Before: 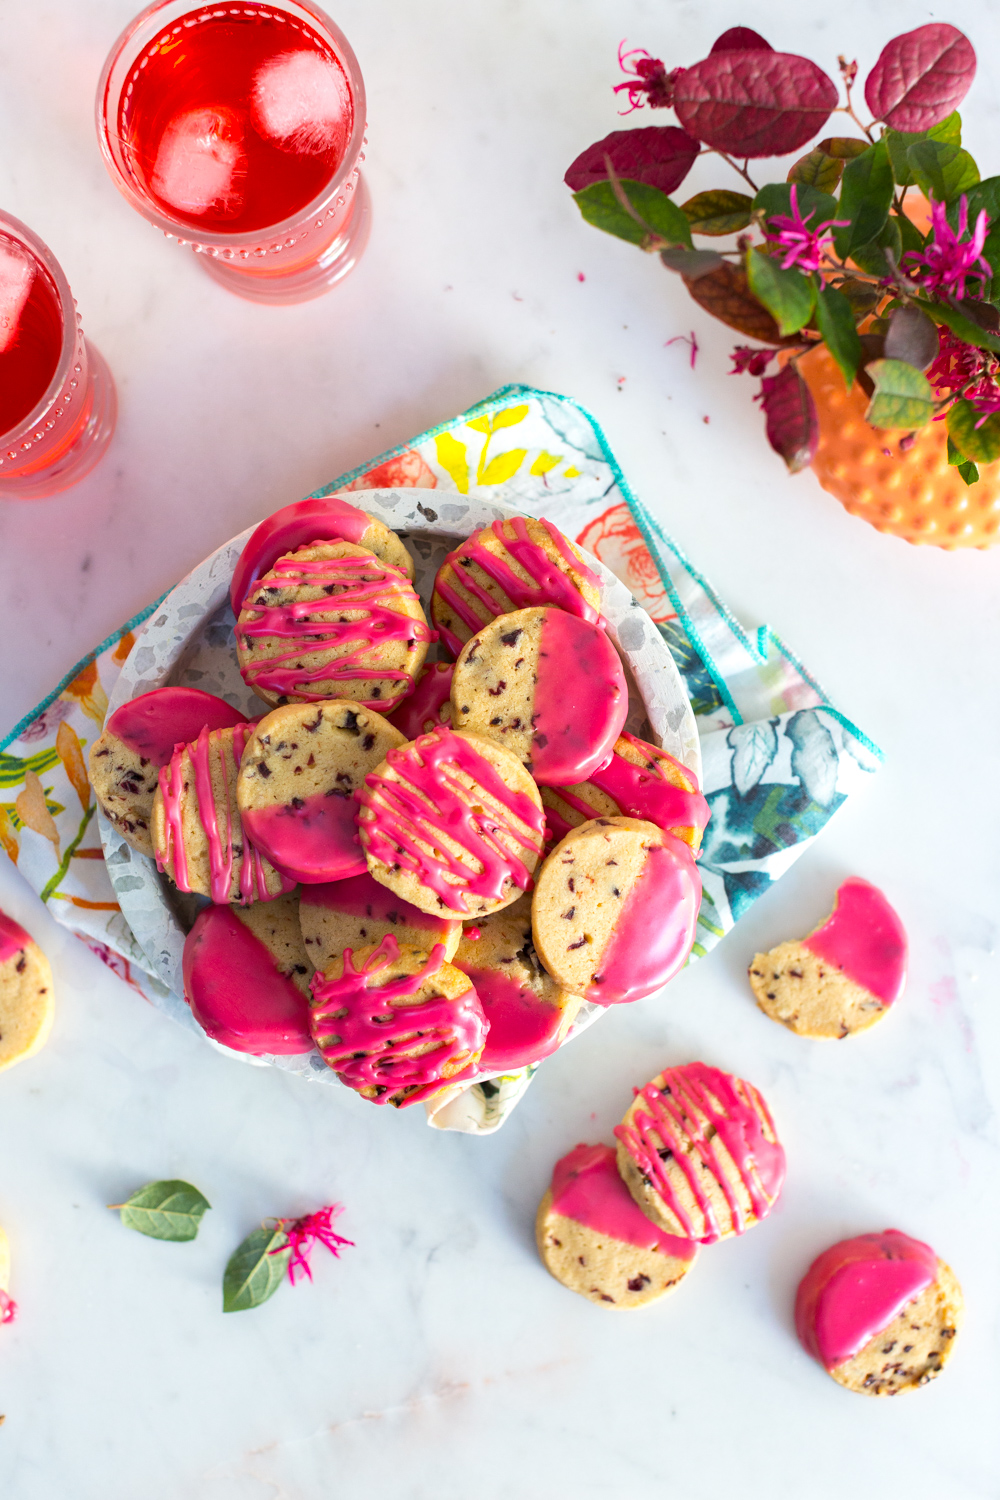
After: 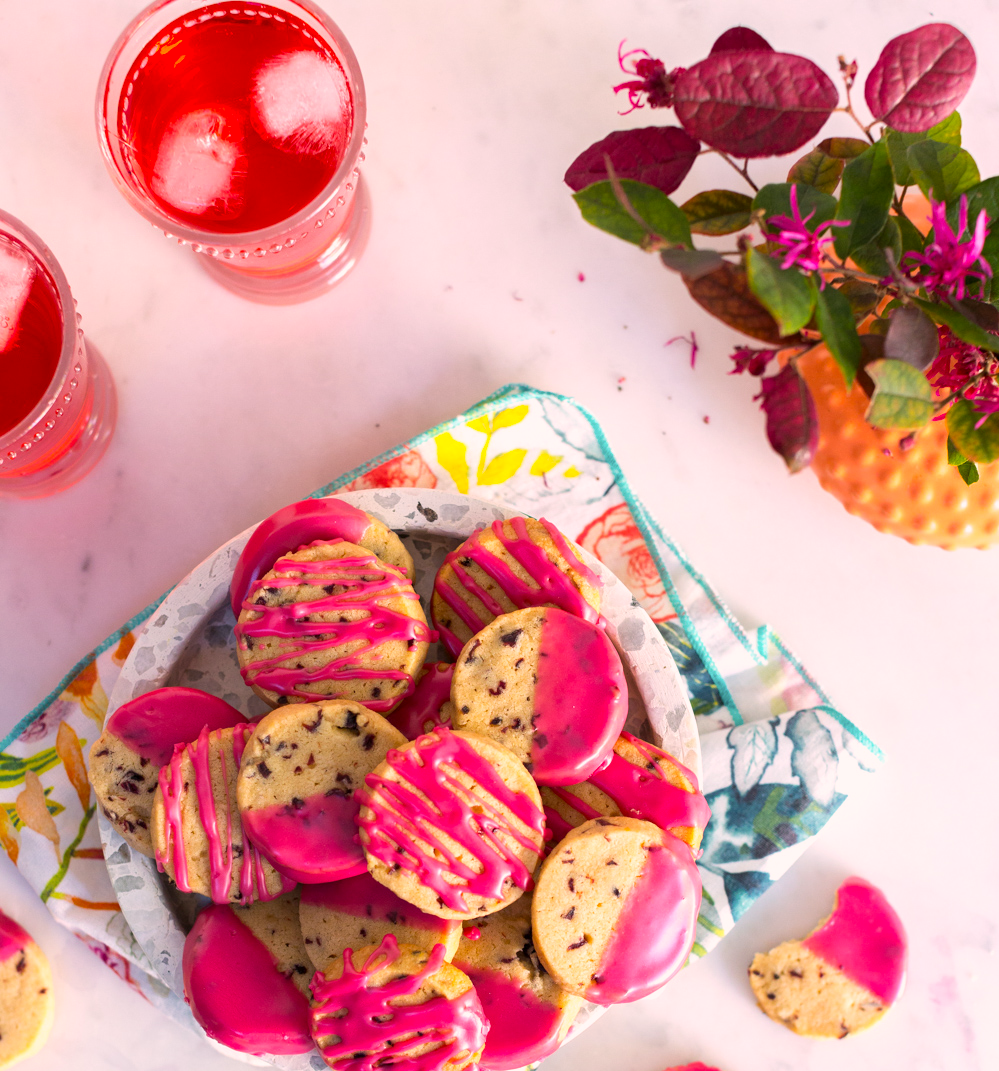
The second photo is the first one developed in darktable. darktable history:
crop: bottom 28.576%
color correction: highlights a* 12.23, highlights b* 5.41
